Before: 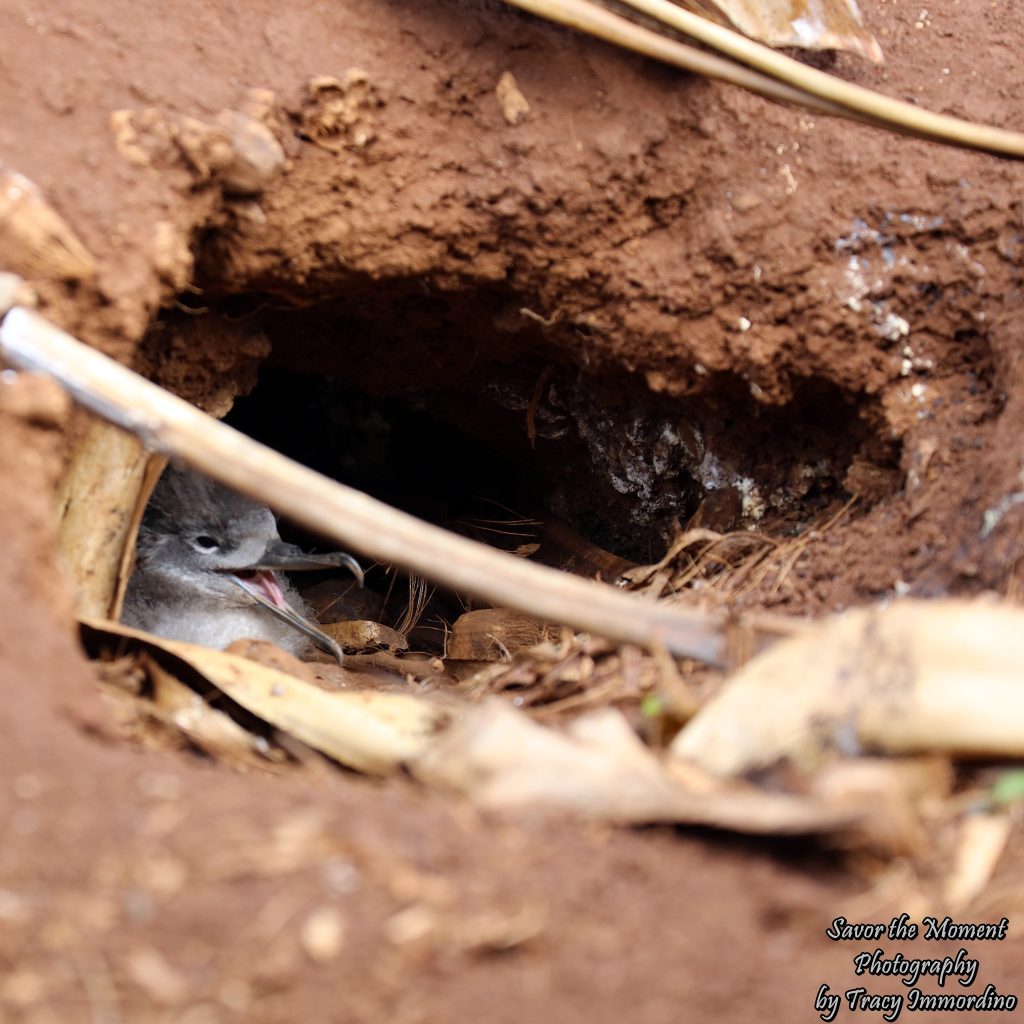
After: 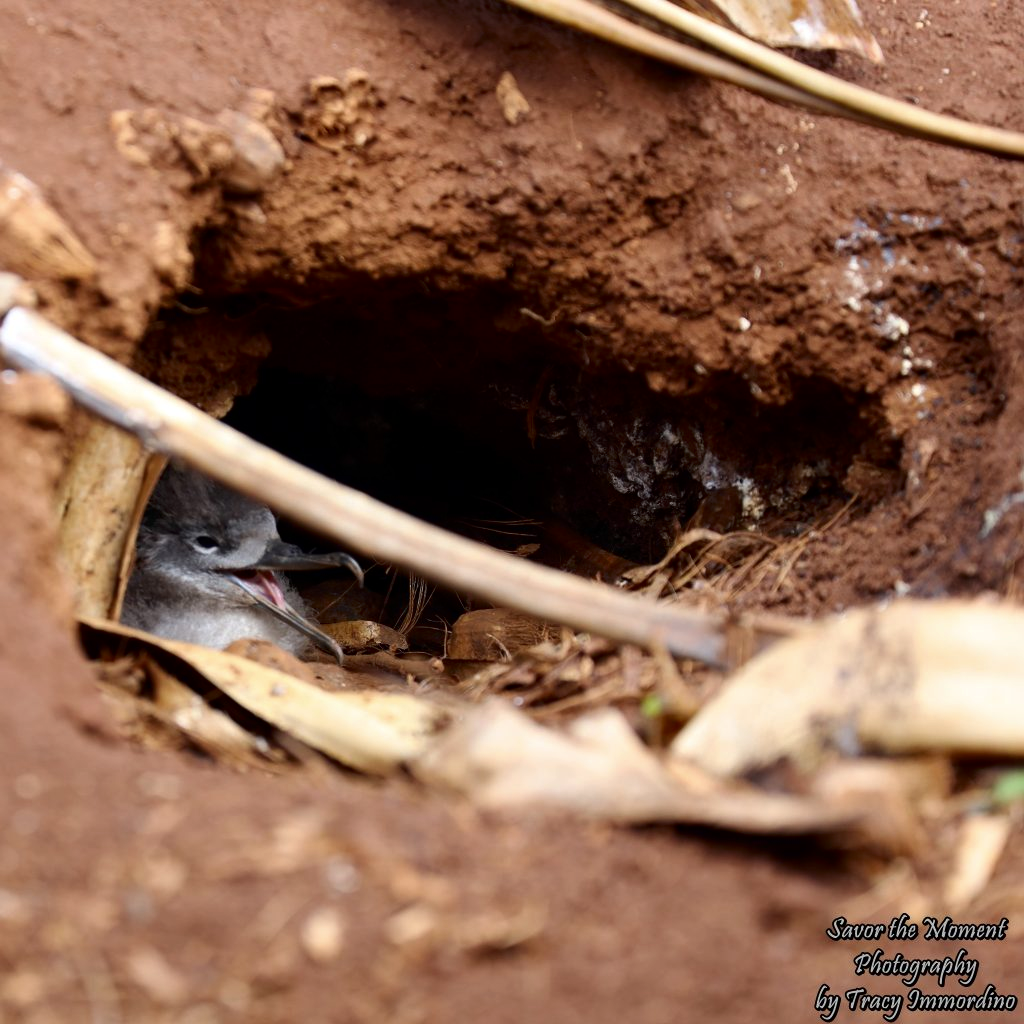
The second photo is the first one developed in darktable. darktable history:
contrast brightness saturation: contrast 0.07, brightness -0.13, saturation 0.06
white balance: red 1, blue 1
